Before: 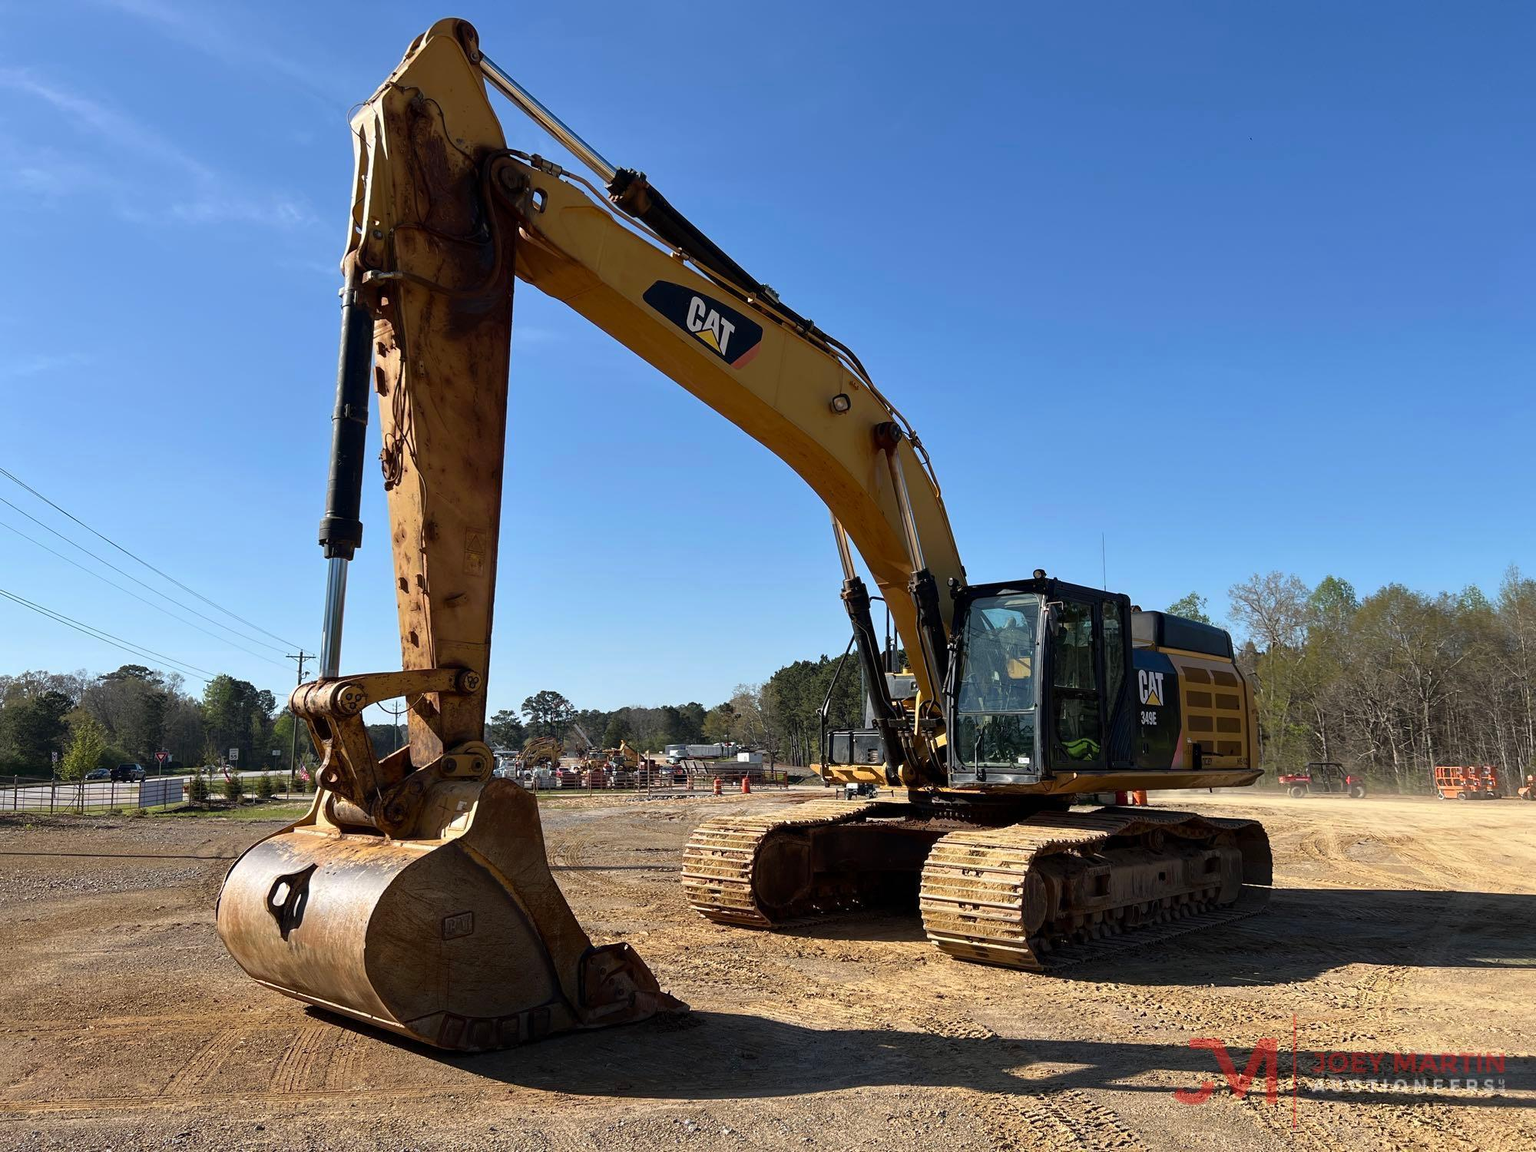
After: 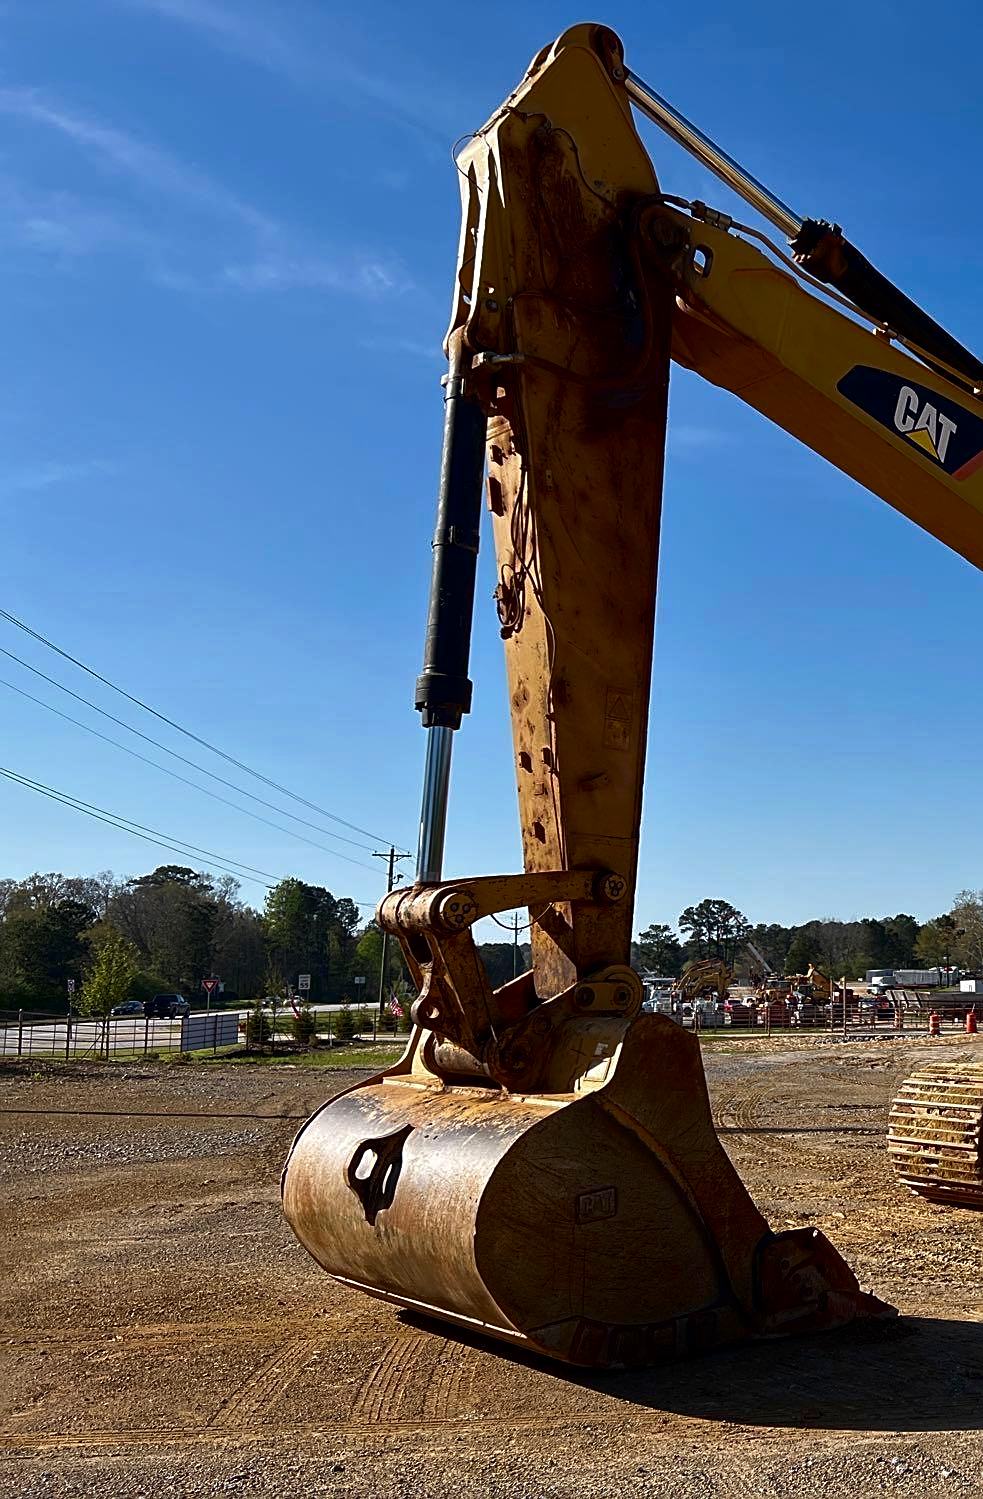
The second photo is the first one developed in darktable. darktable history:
contrast brightness saturation: brightness -0.2, saturation 0.08
crop and rotate: left 0%, top 0%, right 50.845%
sharpen: on, module defaults
tone equalizer: on, module defaults
